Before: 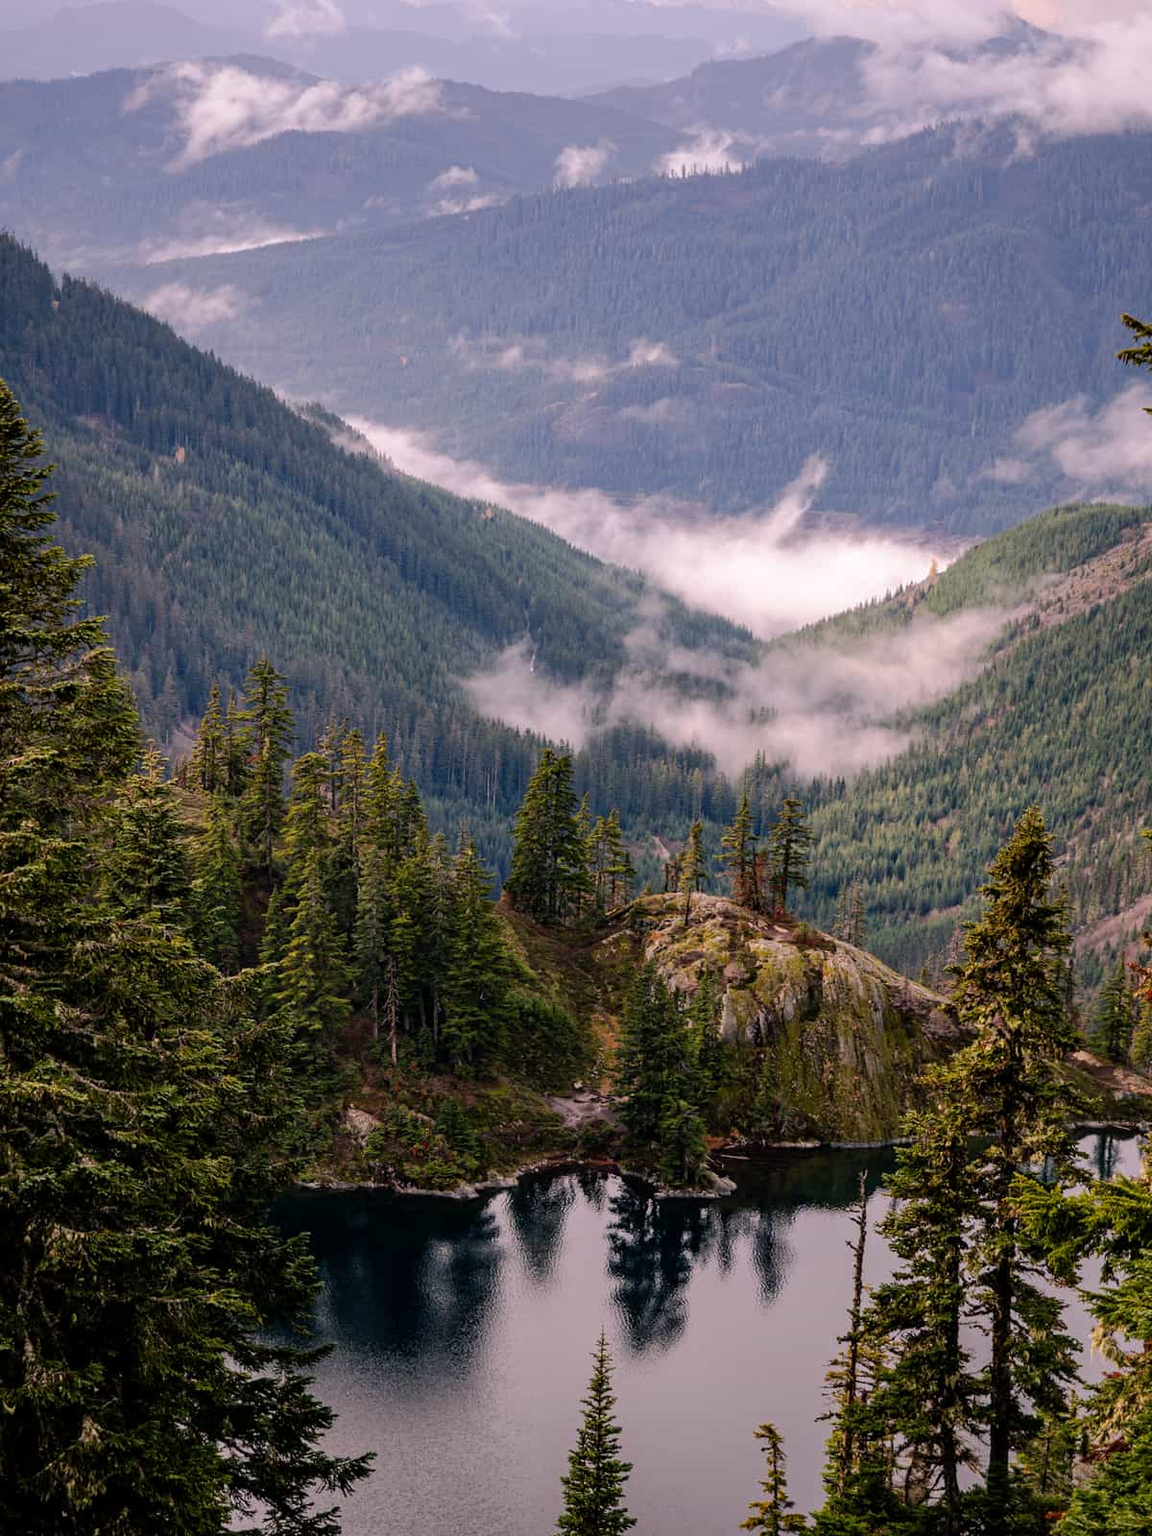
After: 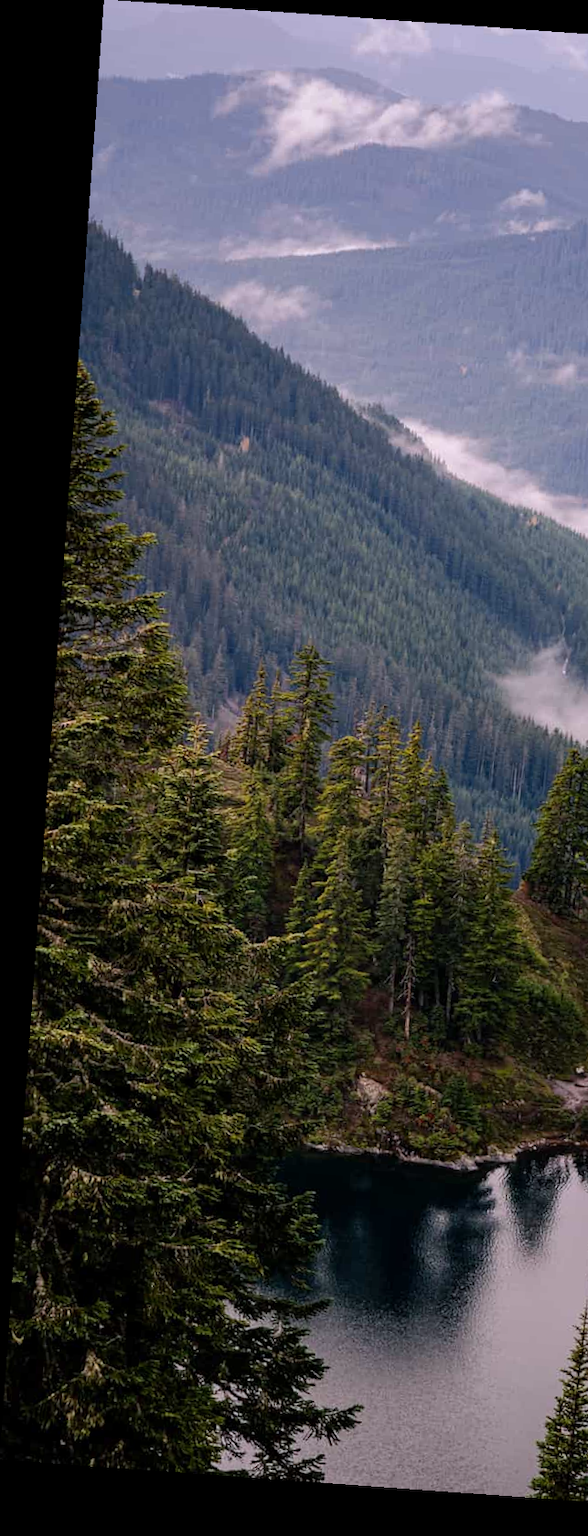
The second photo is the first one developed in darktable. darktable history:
crop and rotate: left 0%, top 0%, right 50.845%
white balance: red 0.982, blue 1.018
rotate and perspective: rotation 4.1°, automatic cropping off
